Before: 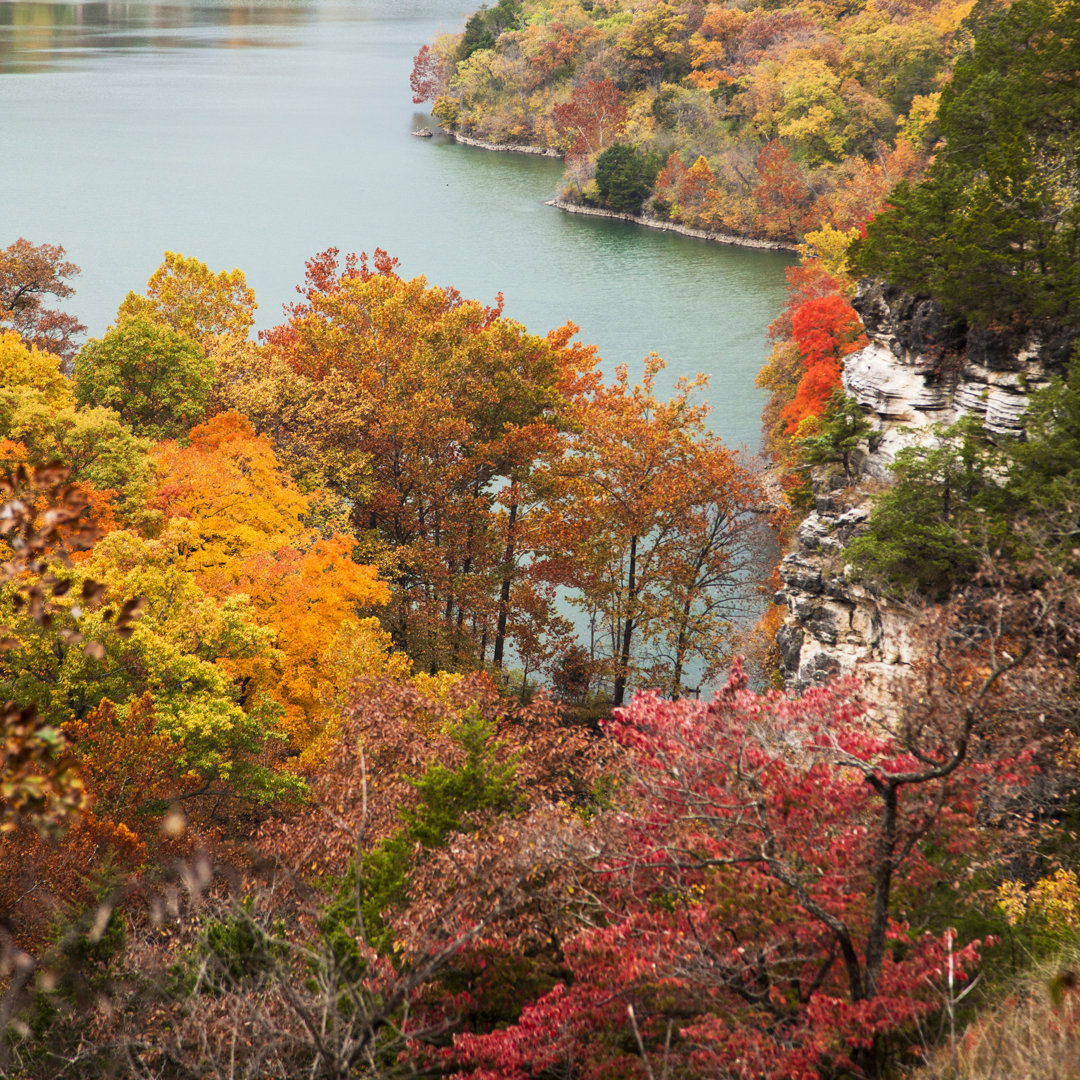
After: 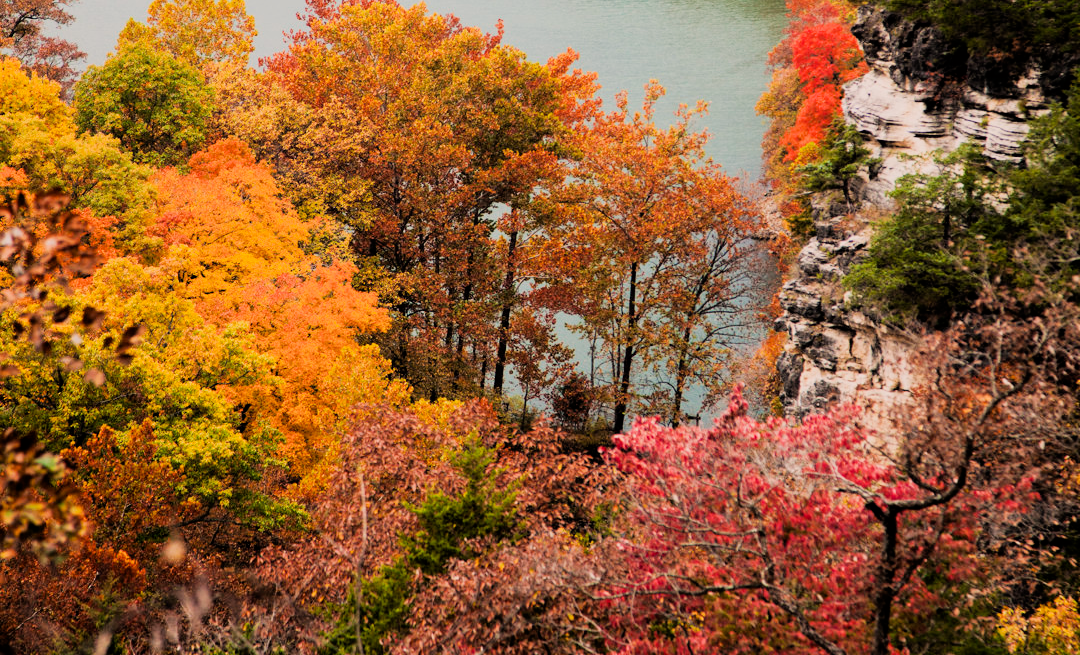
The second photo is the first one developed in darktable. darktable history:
color correction: highlights a* 5.81, highlights b* 4.84
filmic rgb: black relative exposure -5 EV, hardness 2.88, contrast 1.2, highlights saturation mix -30%
crop and rotate: top 25.357%, bottom 13.942%
